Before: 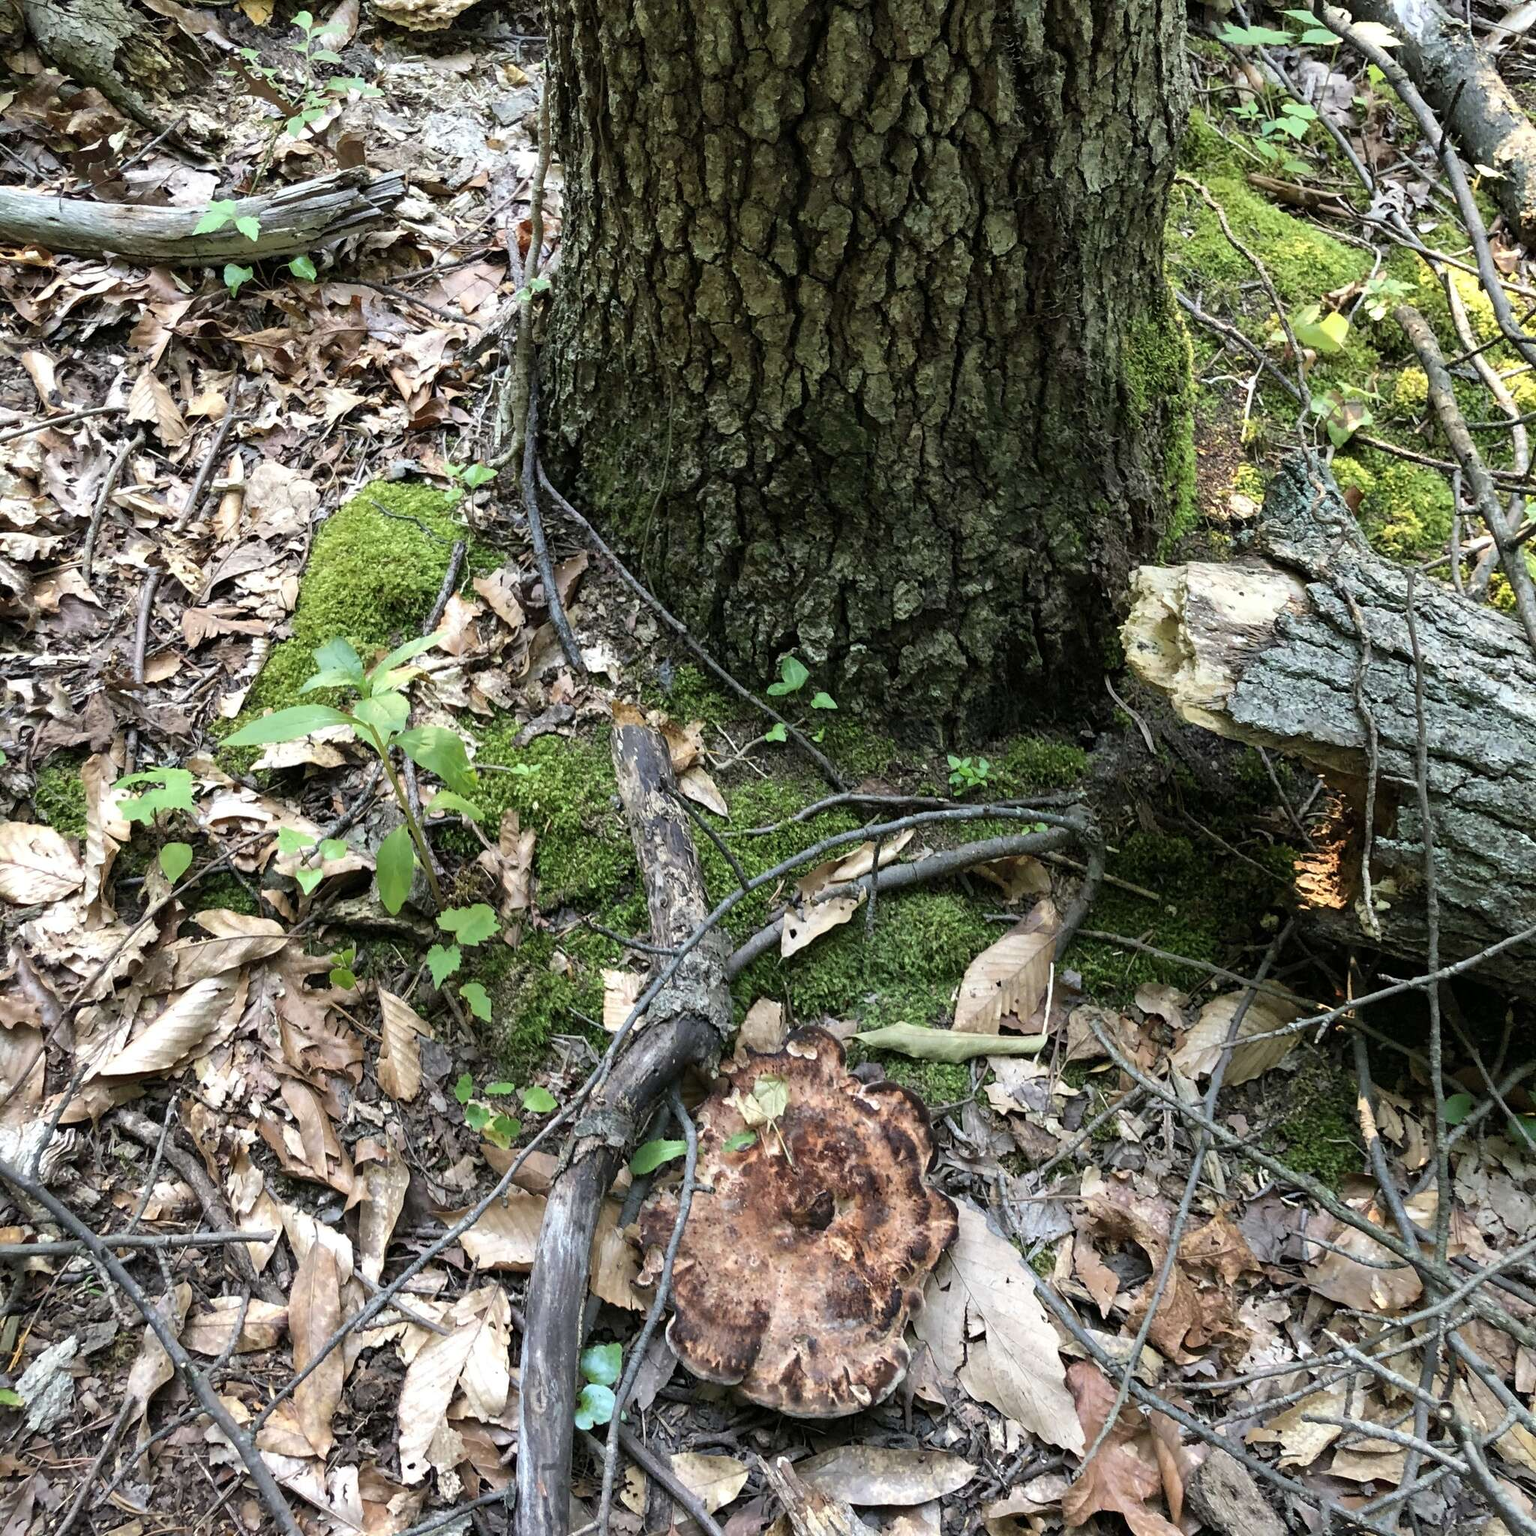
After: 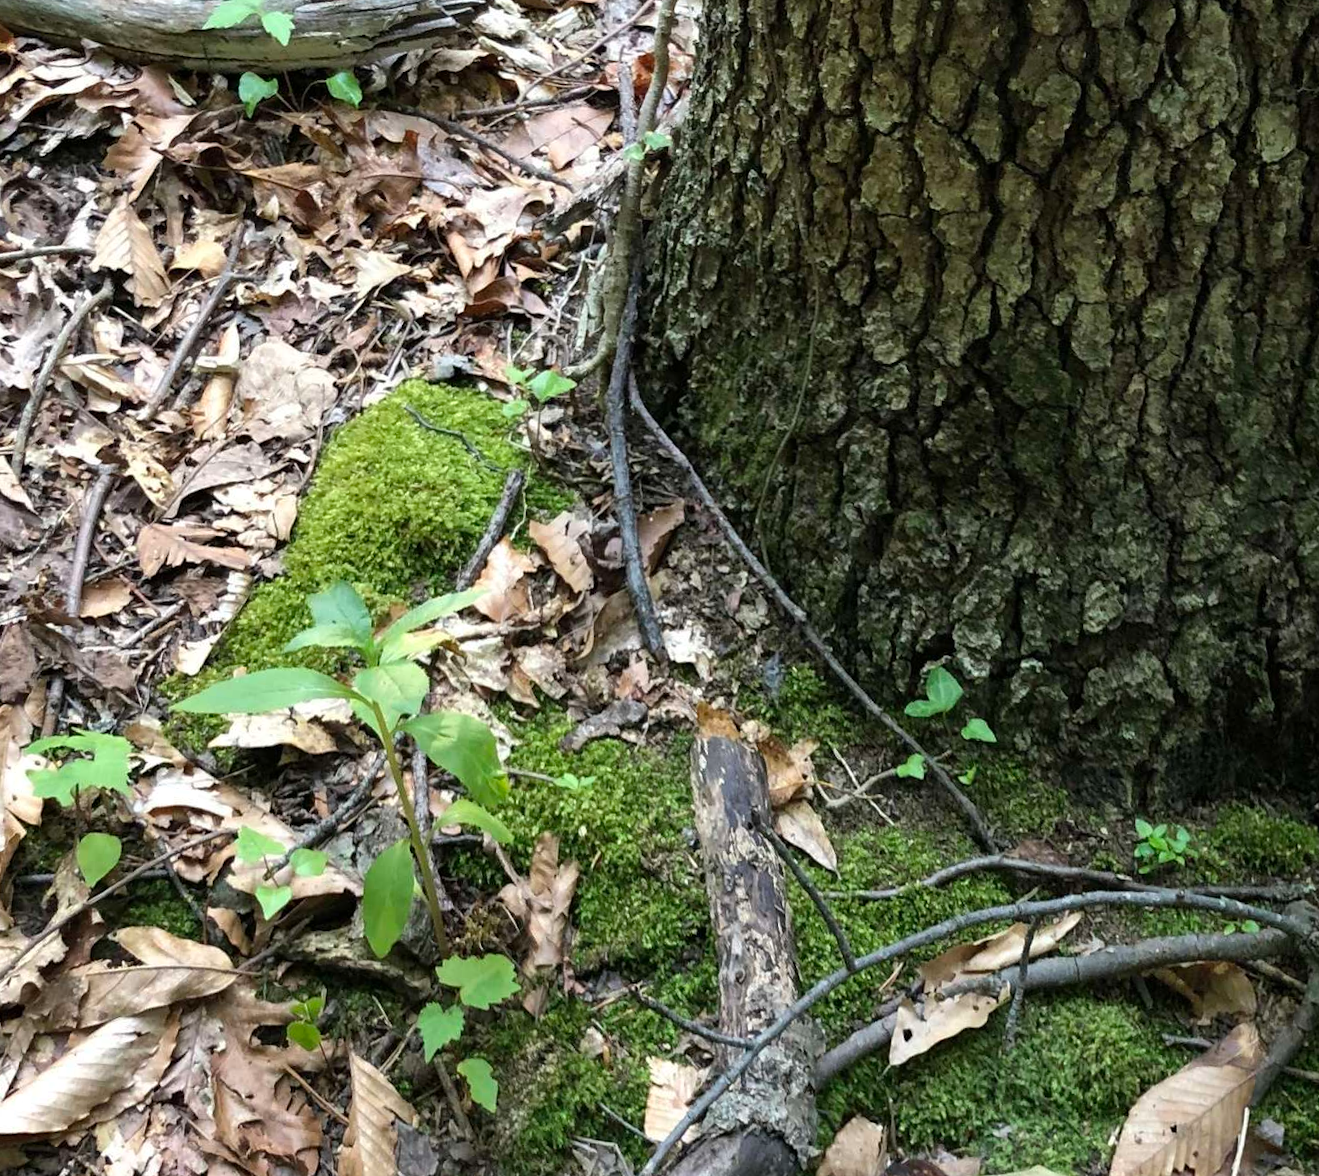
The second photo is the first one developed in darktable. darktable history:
crop and rotate: angle -5.67°, left 2.165%, top 6.683%, right 27.367%, bottom 30.494%
